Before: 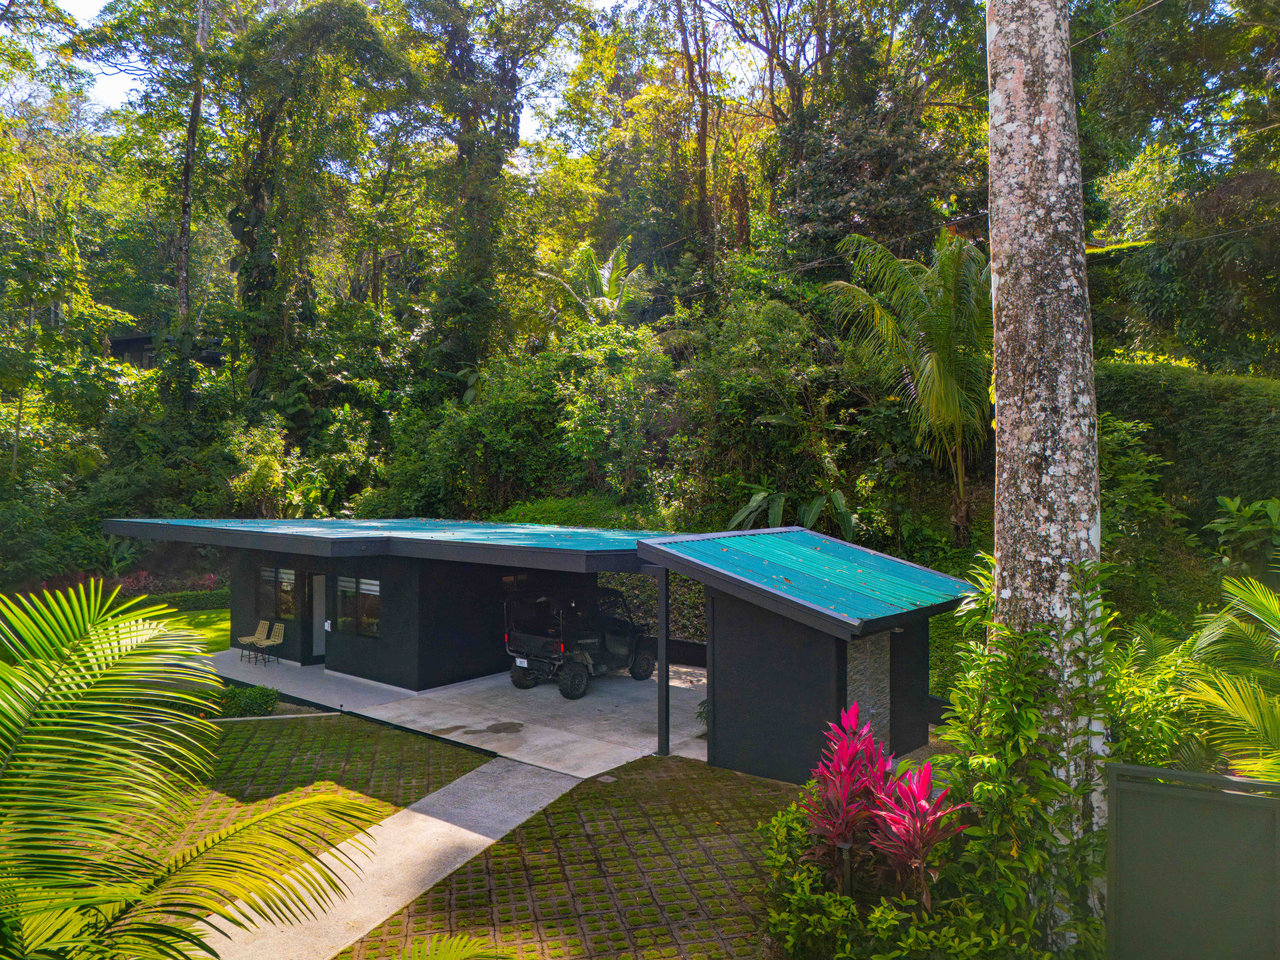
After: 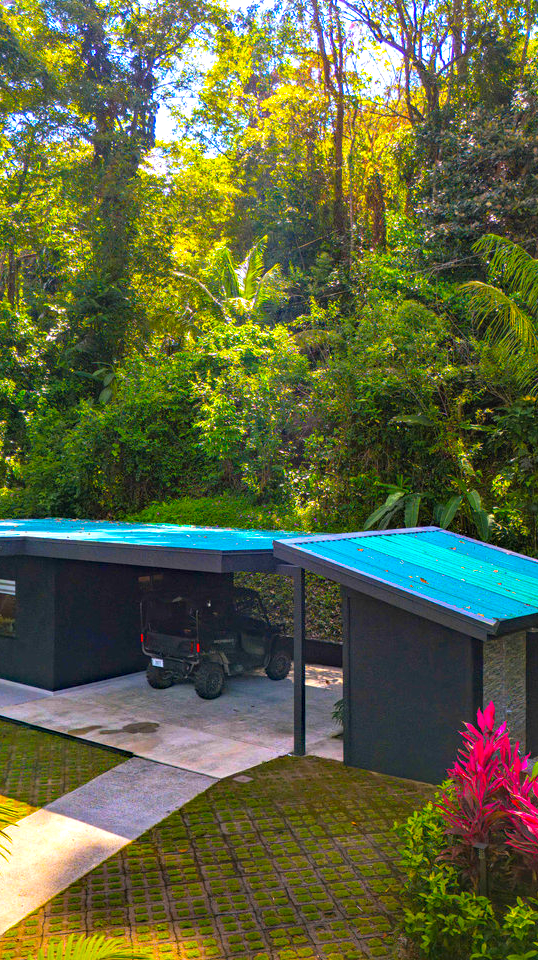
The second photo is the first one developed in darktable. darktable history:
crop: left 28.45%, right 29.444%
exposure: black level correction 0, exposure 0.499 EV, compensate exposure bias true, compensate highlight preservation false
color balance rgb: linear chroma grading › shadows -39.546%, linear chroma grading › highlights 39.28%, linear chroma grading › global chroma 45.411%, linear chroma grading › mid-tones -29.628%, perceptual saturation grading › global saturation -2.099%, perceptual saturation grading › highlights -7.195%, perceptual saturation grading › mid-tones 7.653%, perceptual saturation grading › shadows 3.421%
haze removal: compatibility mode true, adaptive false
